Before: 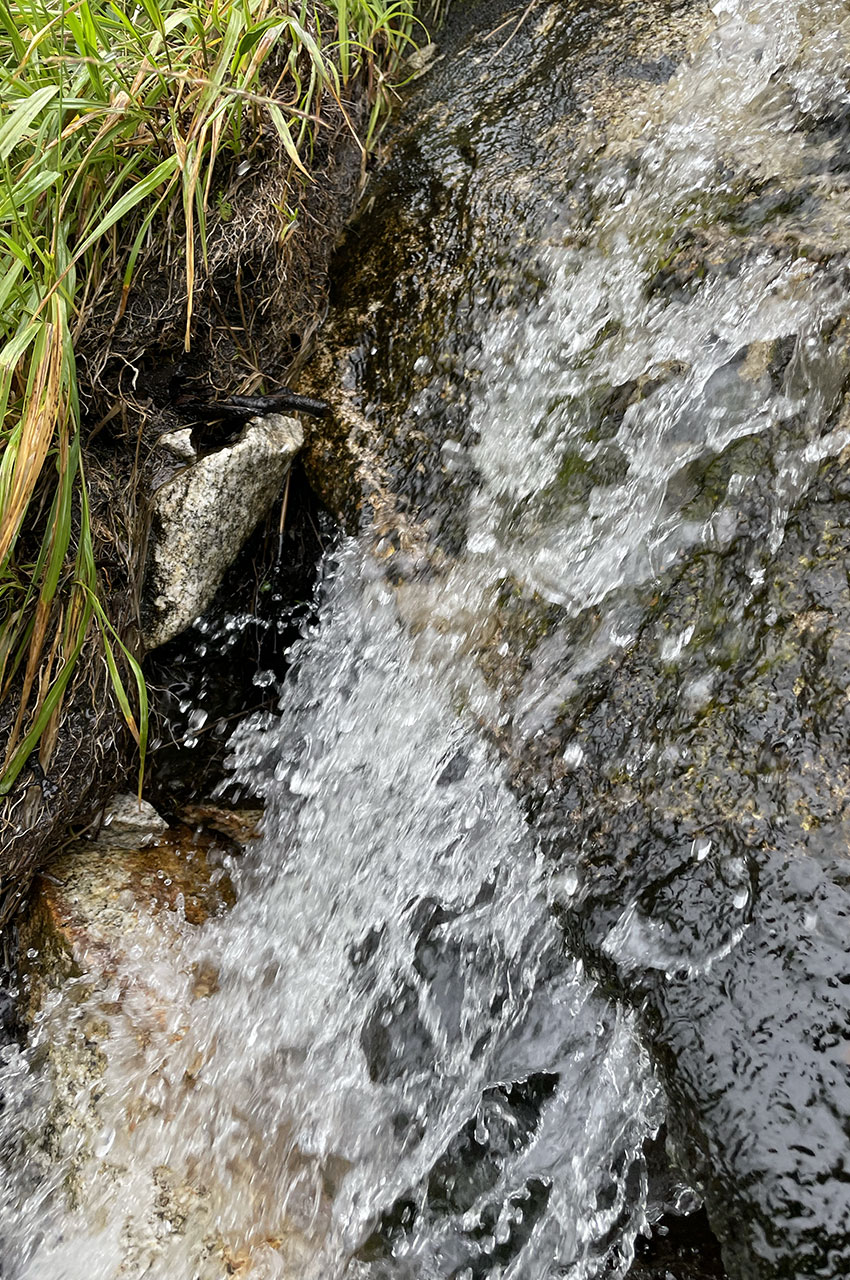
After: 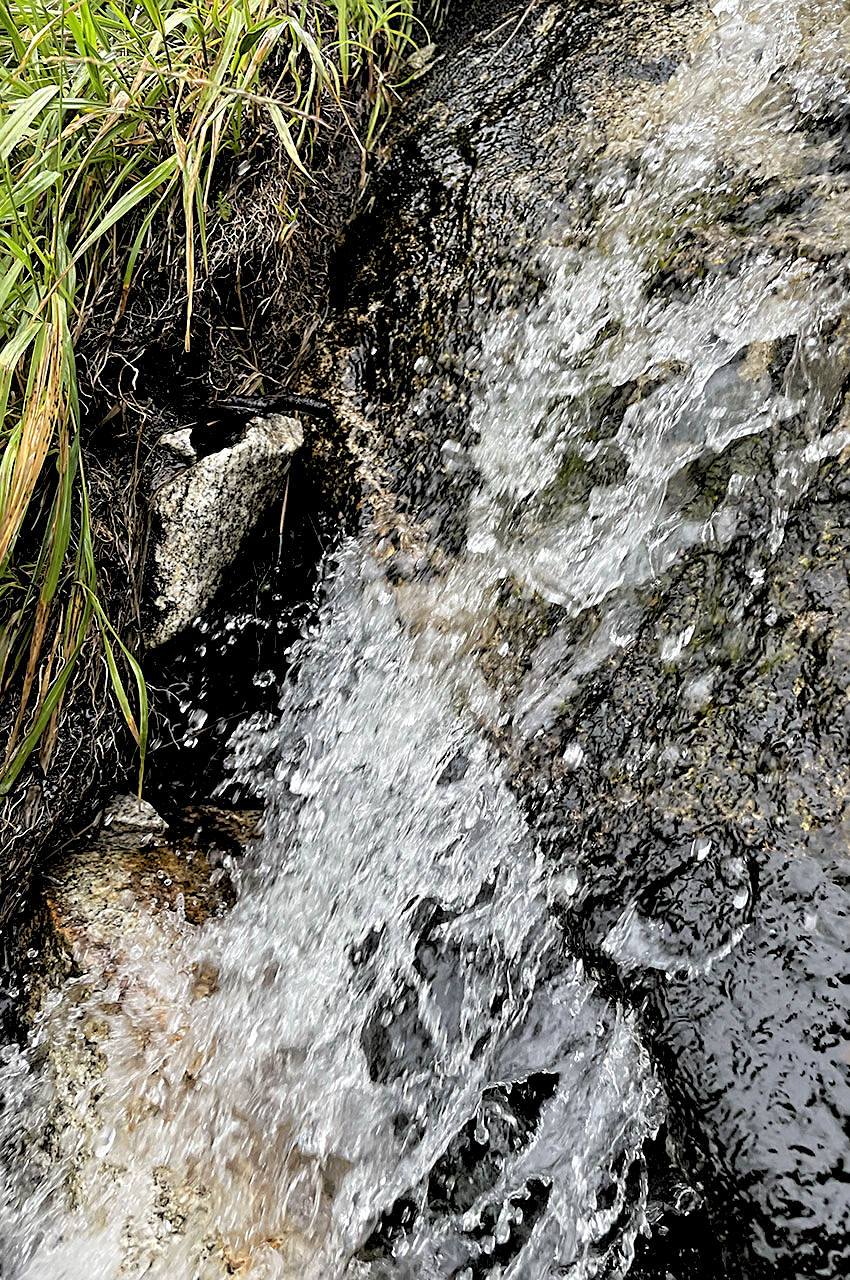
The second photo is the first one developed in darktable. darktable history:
sharpen: amount 0.55
rgb levels: levels [[0.029, 0.461, 0.922], [0, 0.5, 1], [0, 0.5, 1]]
